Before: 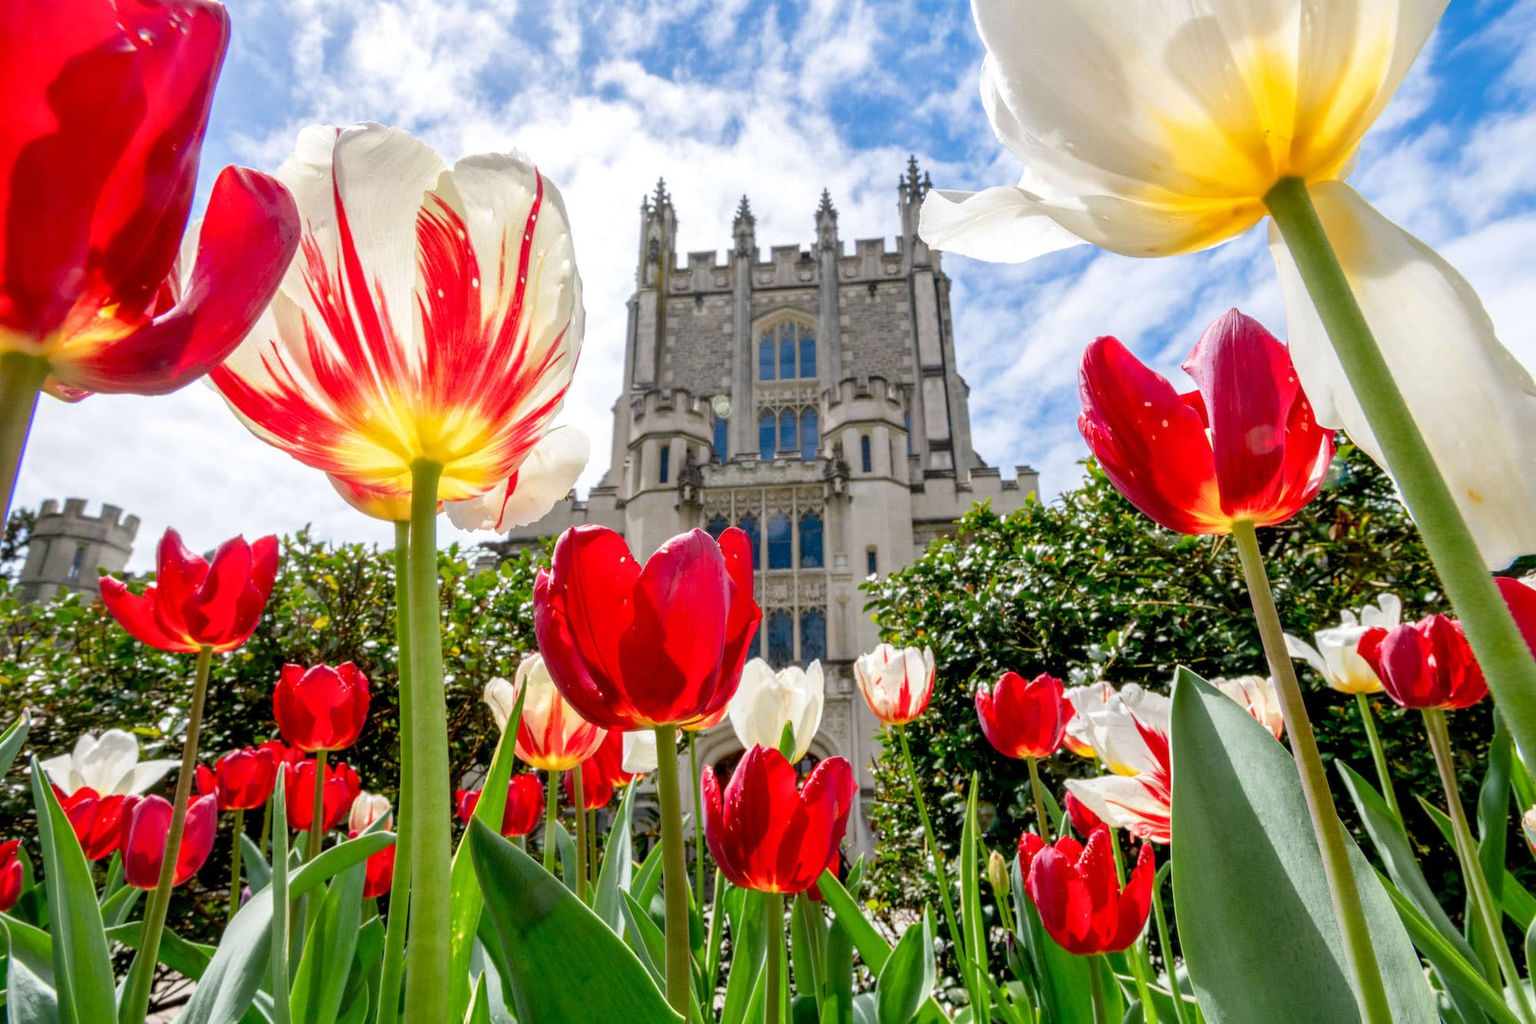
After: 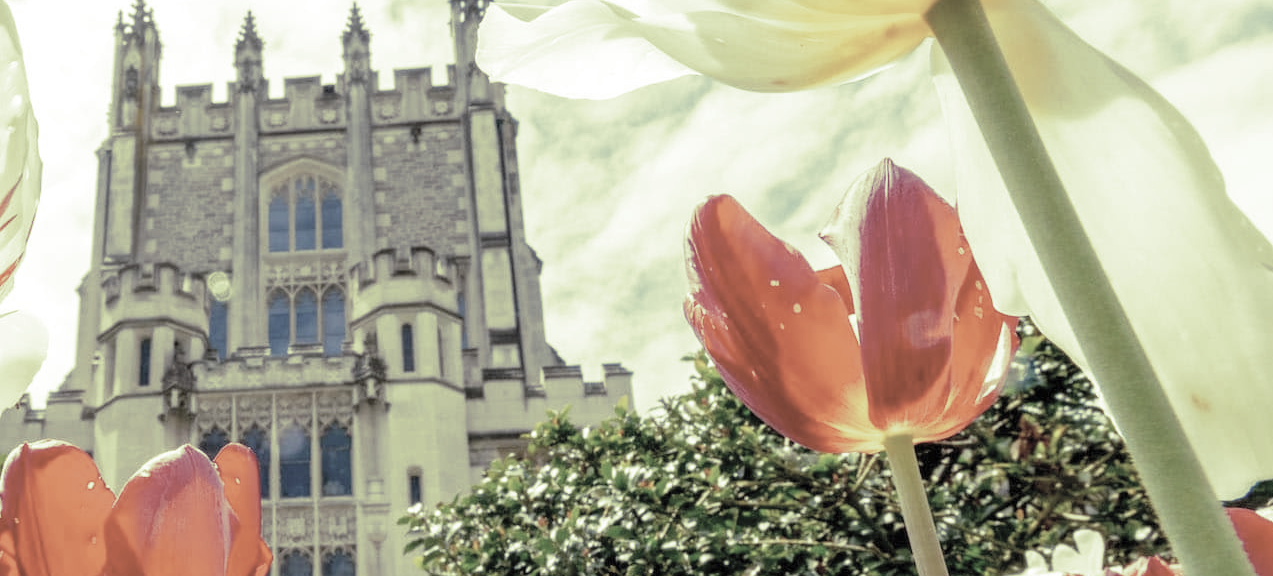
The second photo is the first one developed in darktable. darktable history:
crop: left 36.005%, top 18.293%, right 0.31%, bottom 38.444%
split-toning: shadows › hue 290.82°, shadows › saturation 0.34, highlights › saturation 0.38, balance 0, compress 50%
contrast brightness saturation: brightness 0.18, saturation -0.5
